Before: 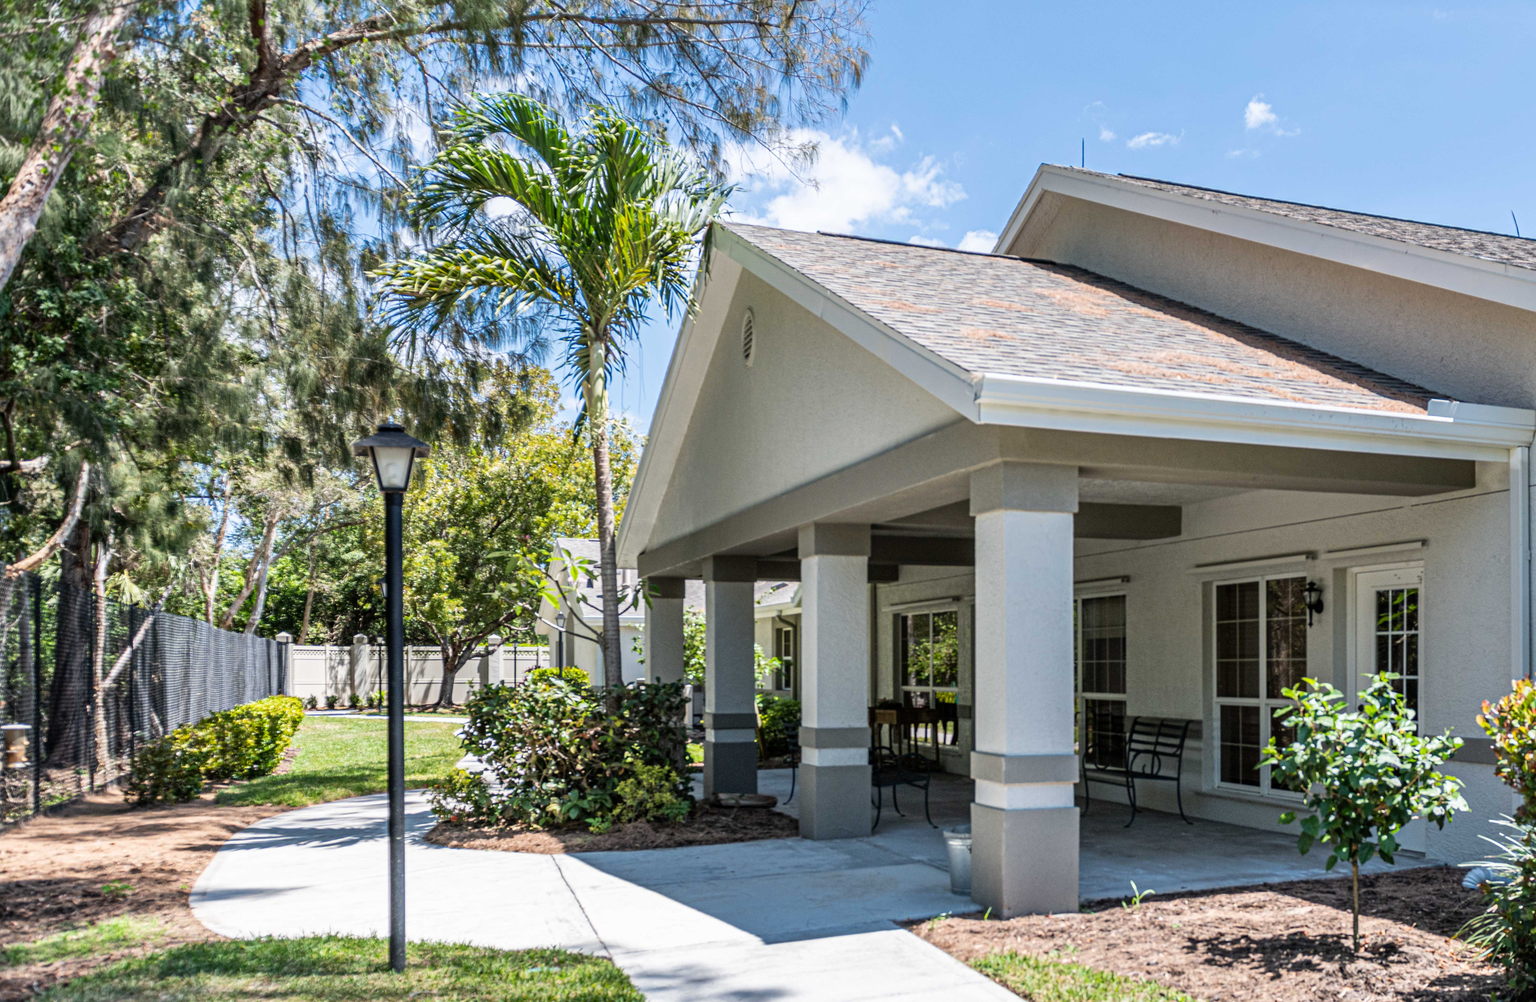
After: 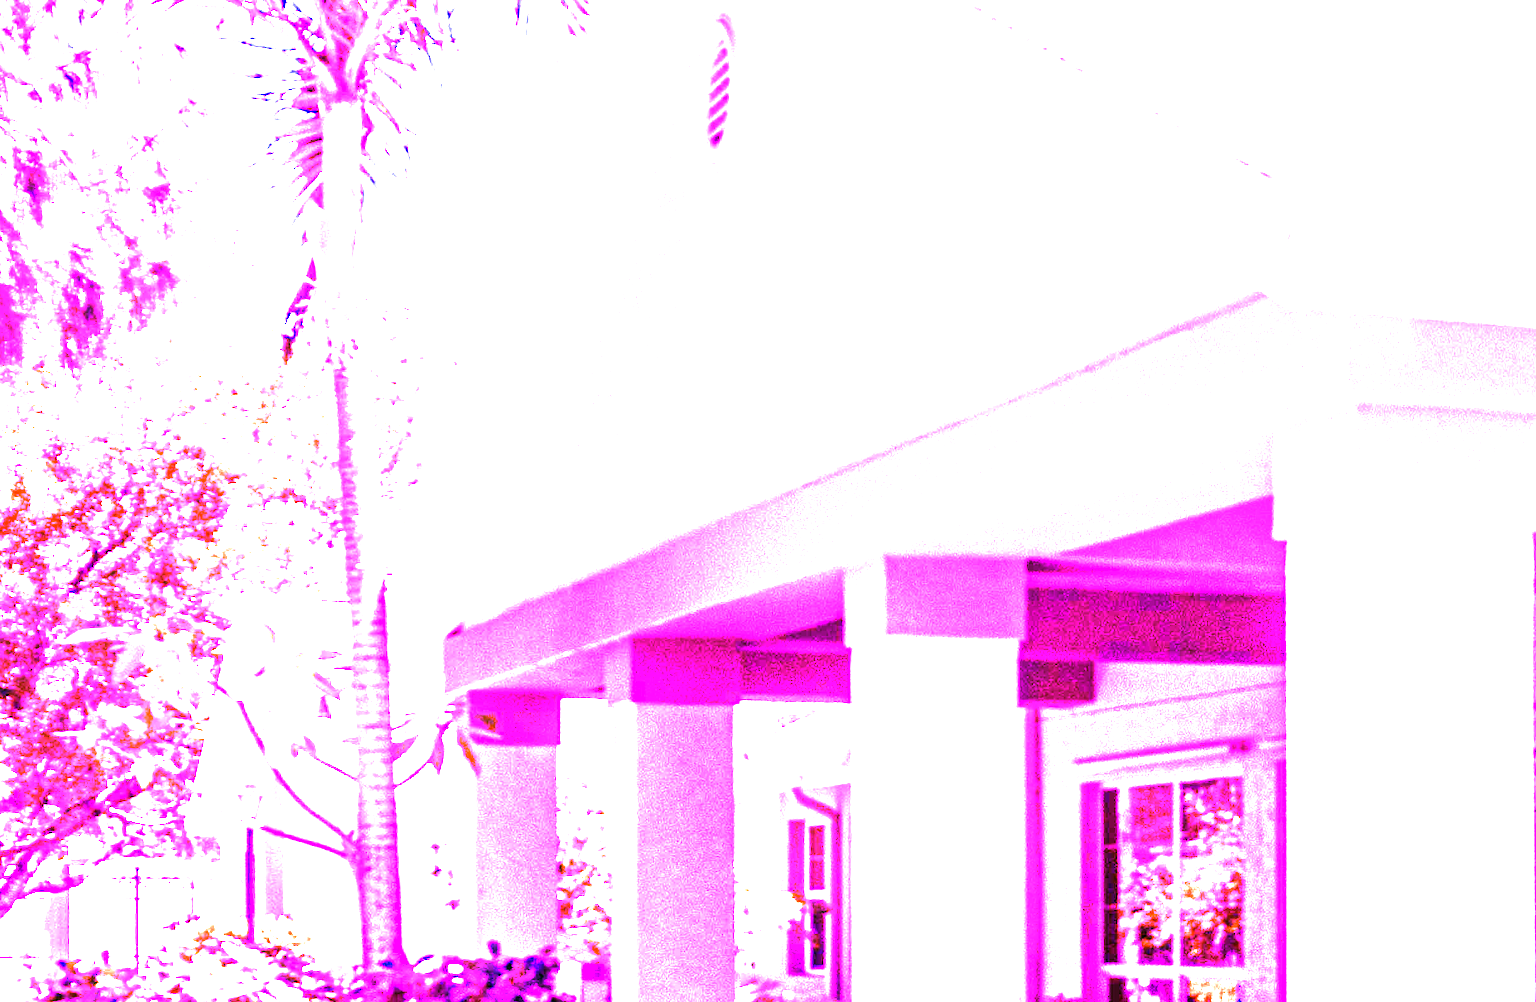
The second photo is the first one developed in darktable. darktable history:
color calibration: output R [1.063, -0.012, -0.003, 0], output B [-0.079, 0.047, 1, 0], illuminant custom, x 0.389, y 0.387, temperature 3838.64 K
crop: left 30%, top 30%, right 30%, bottom 30%
white balance: red 8, blue 8
exposure: black level correction 0, exposure 0.5 EV, compensate exposure bias true, compensate highlight preservation false
